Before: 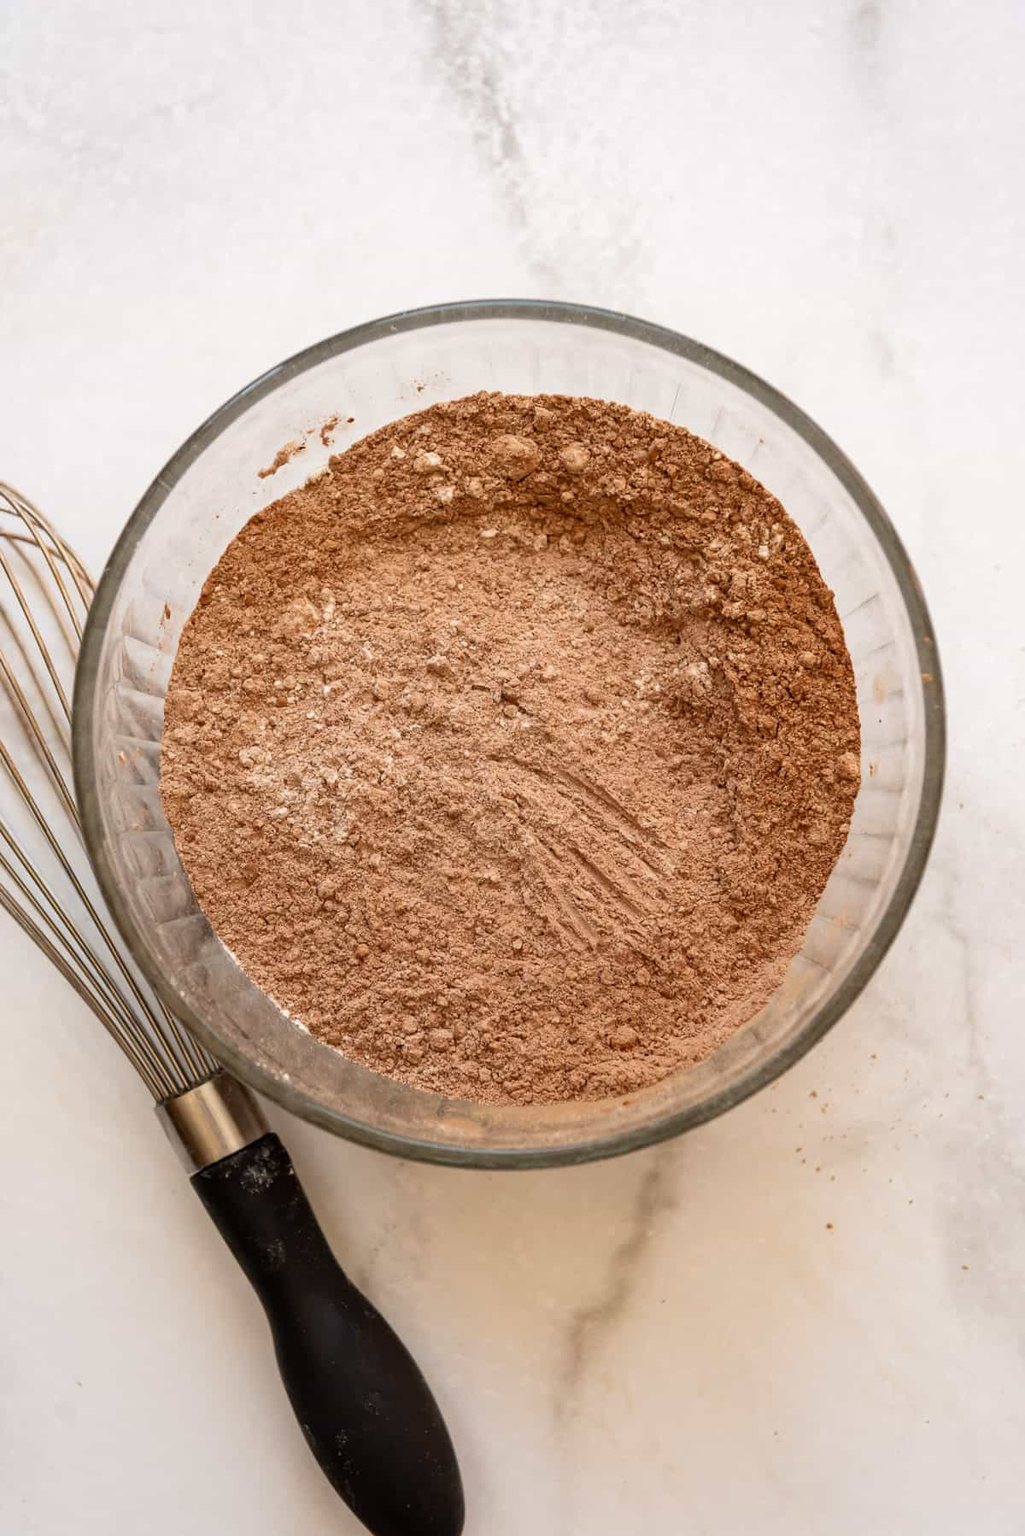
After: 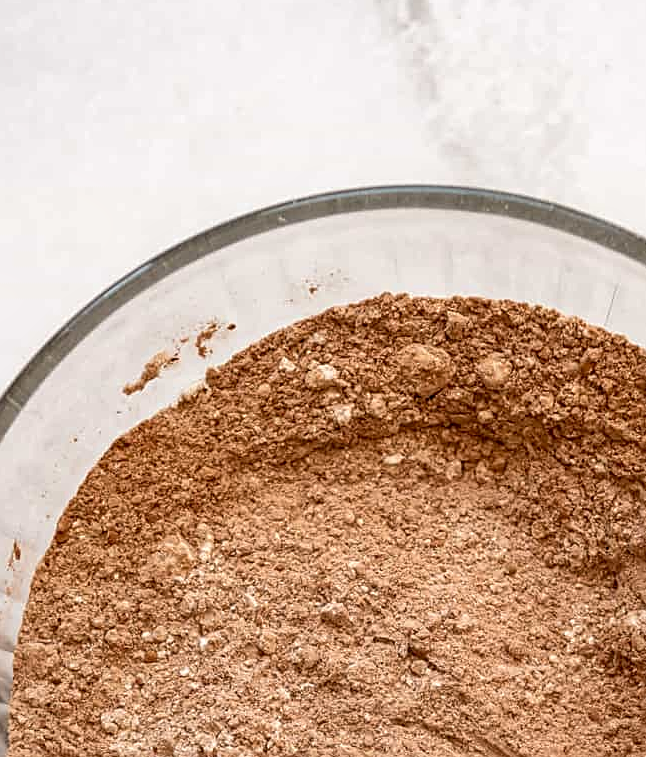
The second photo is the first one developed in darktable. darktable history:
sharpen: on, module defaults
exposure: black level correction 0.002, compensate highlight preservation false
crop: left 14.97%, top 9.201%, right 31.192%, bottom 48.657%
local contrast: on, module defaults
